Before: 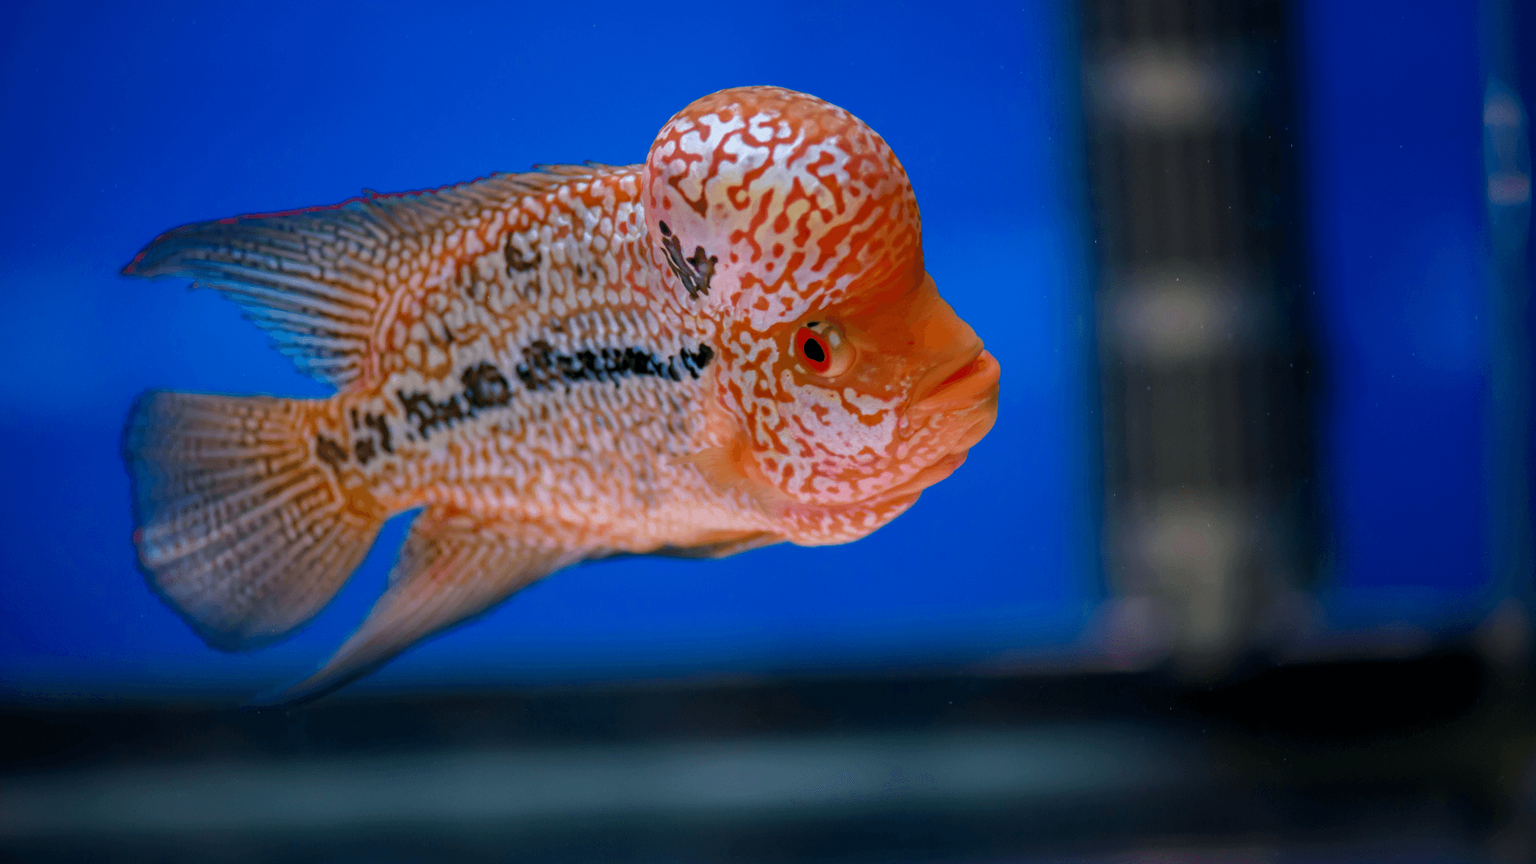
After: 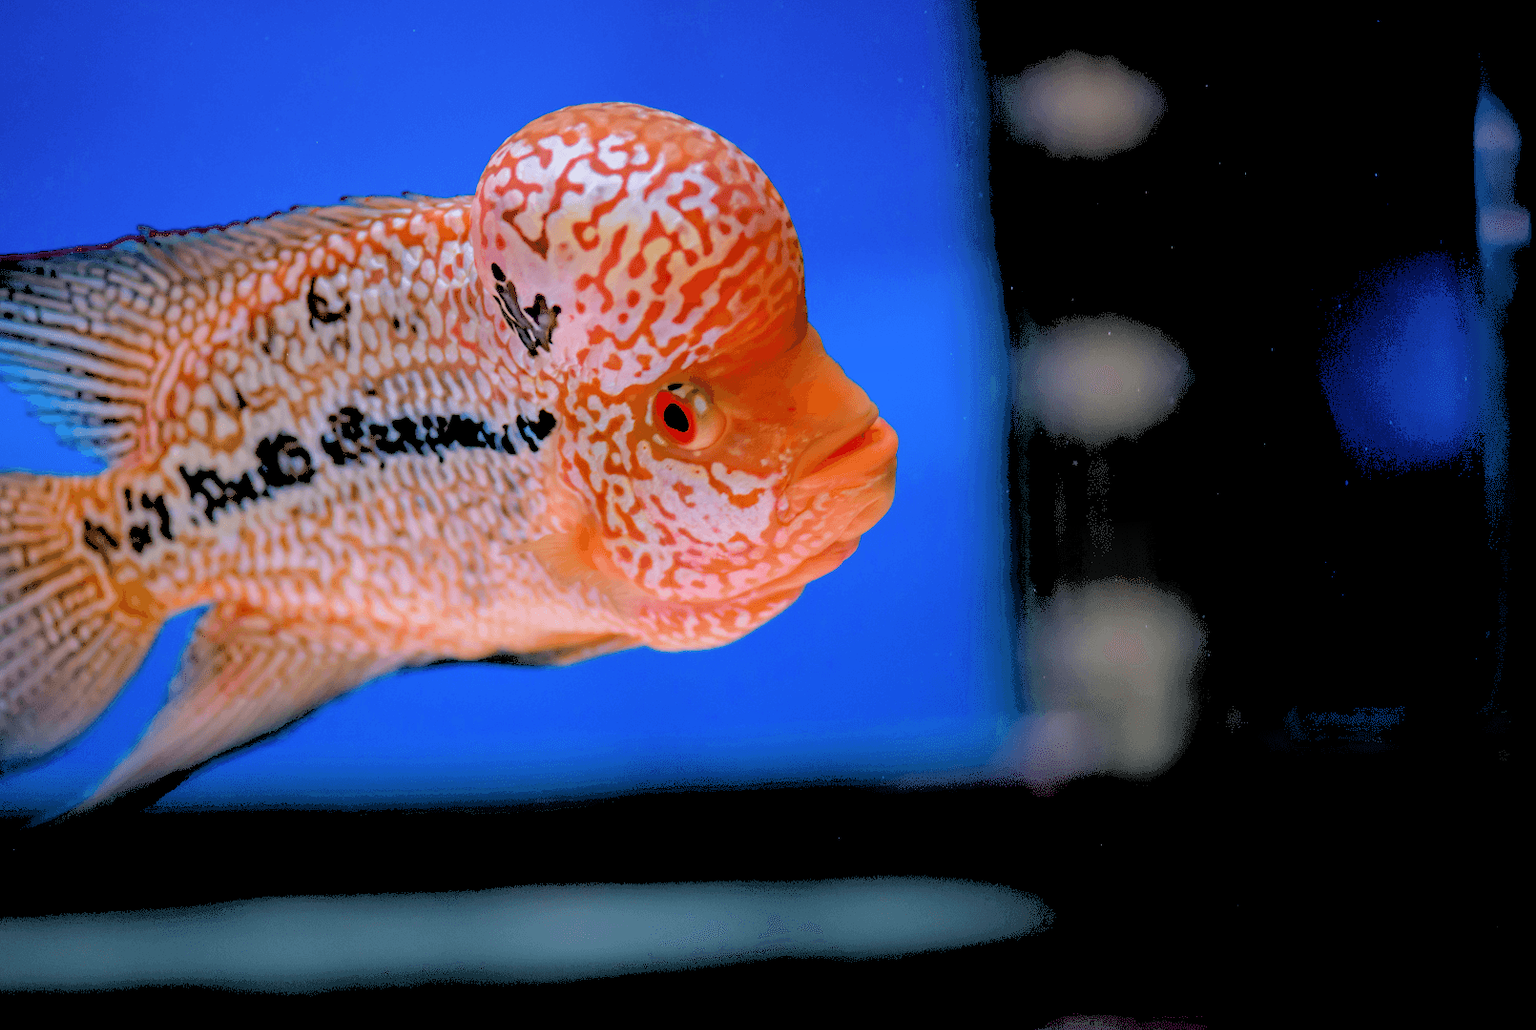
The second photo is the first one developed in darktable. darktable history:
graduated density: density 0.38 EV, hardness 21%, rotation -6.11°, saturation 32%
color correction: saturation 0.98
crop: left 16.145%
rgb levels: levels [[0.027, 0.429, 0.996], [0, 0.5, 1], [0, 0.5, 1]]
